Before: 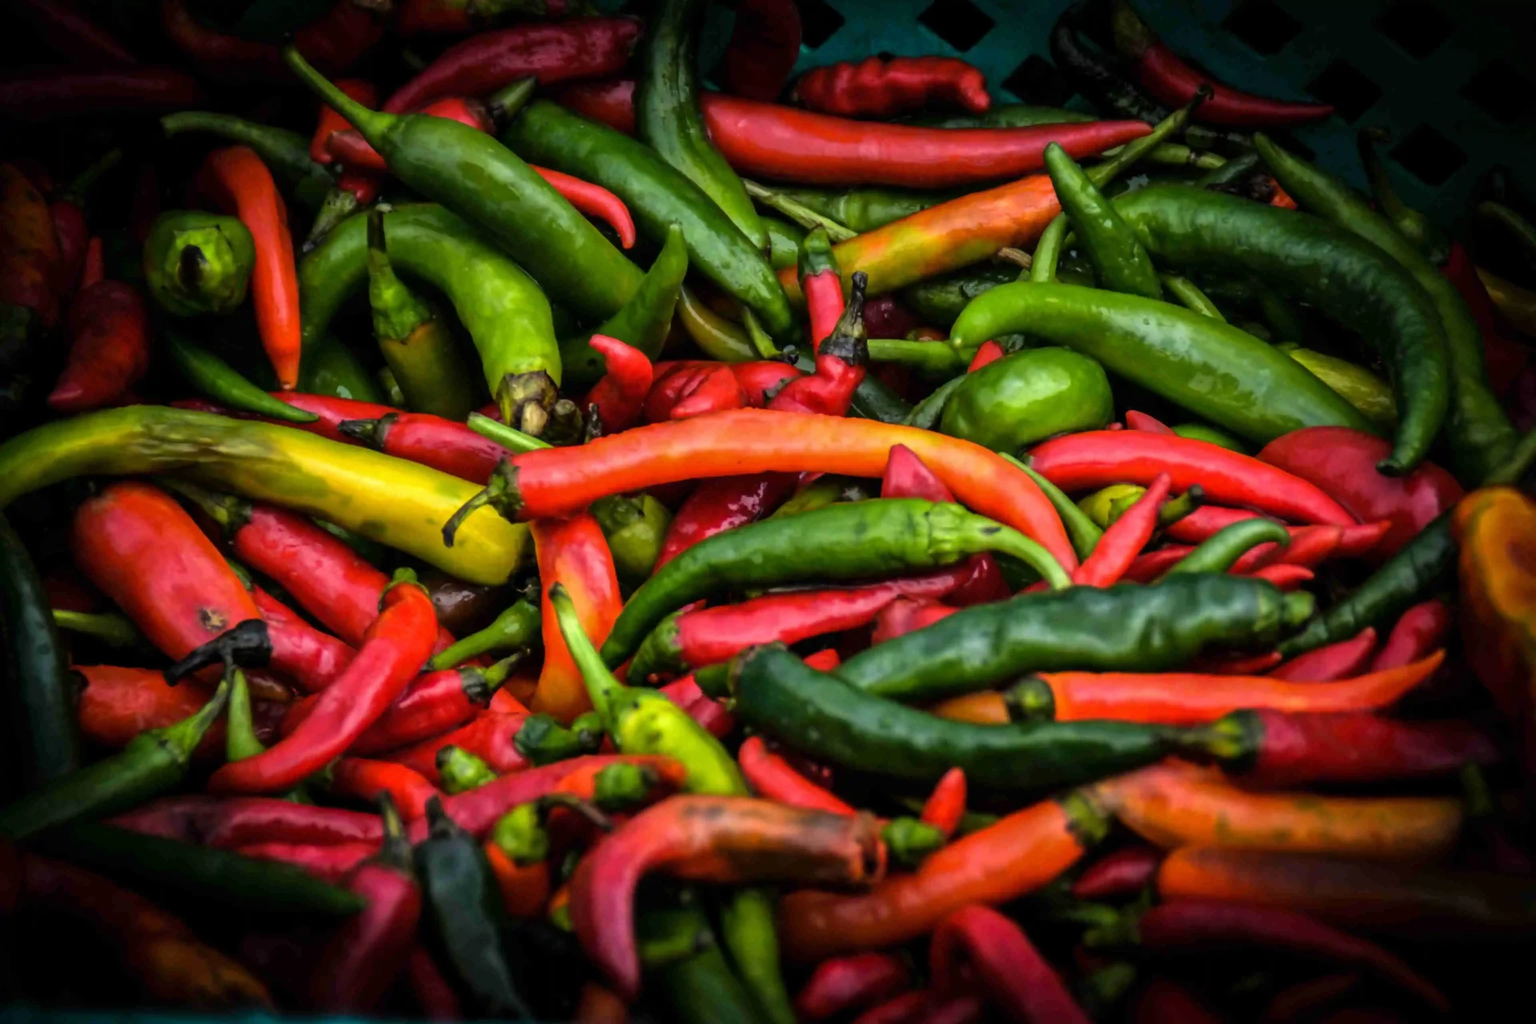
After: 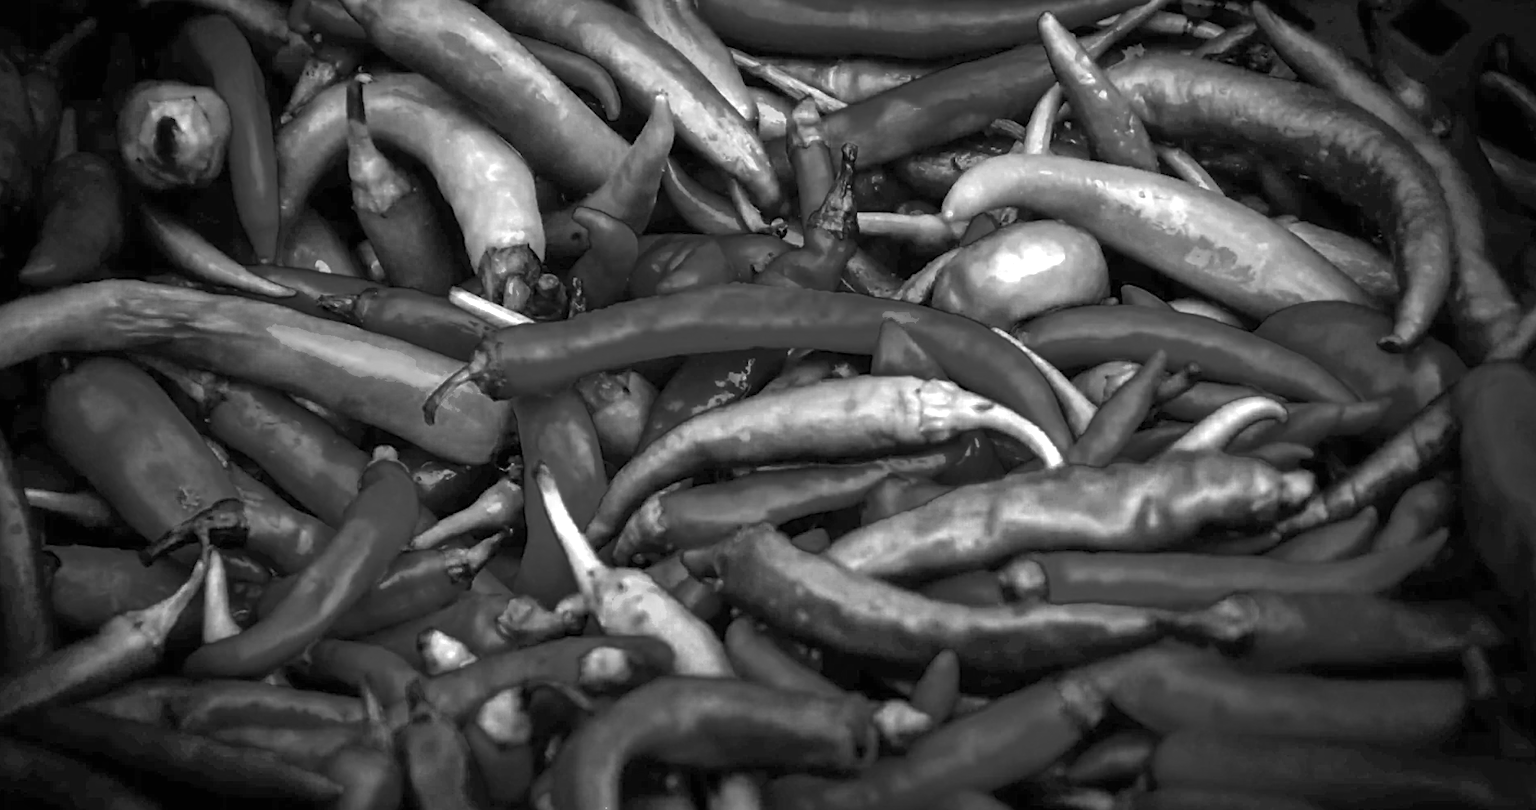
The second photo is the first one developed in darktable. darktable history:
crop and rotate: left 1.837%, top 12.836%, right 0.222%, bottom 9.62%
shadows and highlights: on, module defaults
color zones: curves: ch0 [(0.002, 0.429) (0.121, 0.212) (0.198, 0.113) (0.276, 0.344) (0.331, 0.541) (0.41, 0.56) (0.482, 0.289) (0.619, 0.227) (0.721, 0.18) (0.821, 0.435) (0.928, 0.555) (1, 0.587)]; ch1 [(0, 0) (0.143, 0) (0.286, 0) (0.429, 0) (0.571, 0) (0.714, 0) (0.857, 0)]
exposure: black level correction 0, exposure 0.699 EV, compensate exposure bias true, compensate highlight preservation false
sharpen: on, module defaults
